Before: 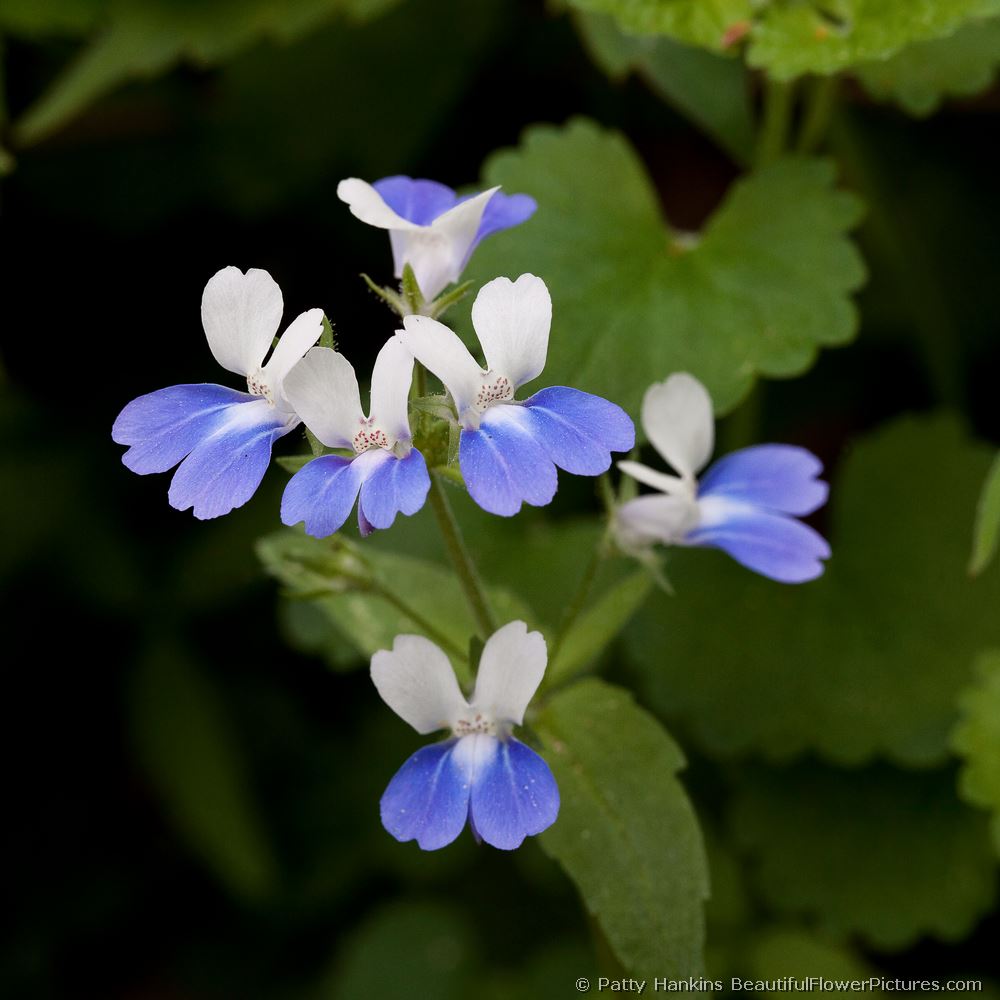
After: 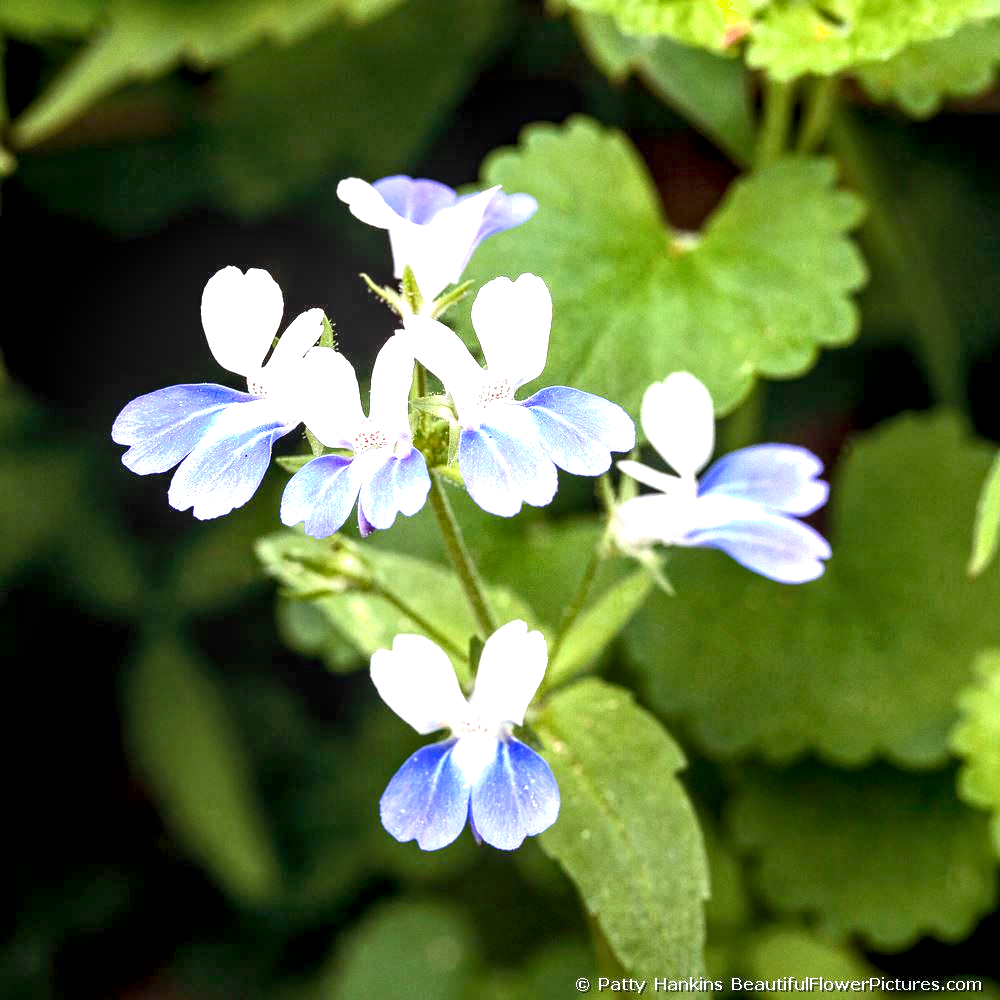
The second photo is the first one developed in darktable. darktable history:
white balance: red 0.974, blue 1.044
exposure: exposure 2 EV, compensate highlight preservation false
shadows and highlights: shadows 0, highlights 40
local contrast: highlights 25%, detail 150%
